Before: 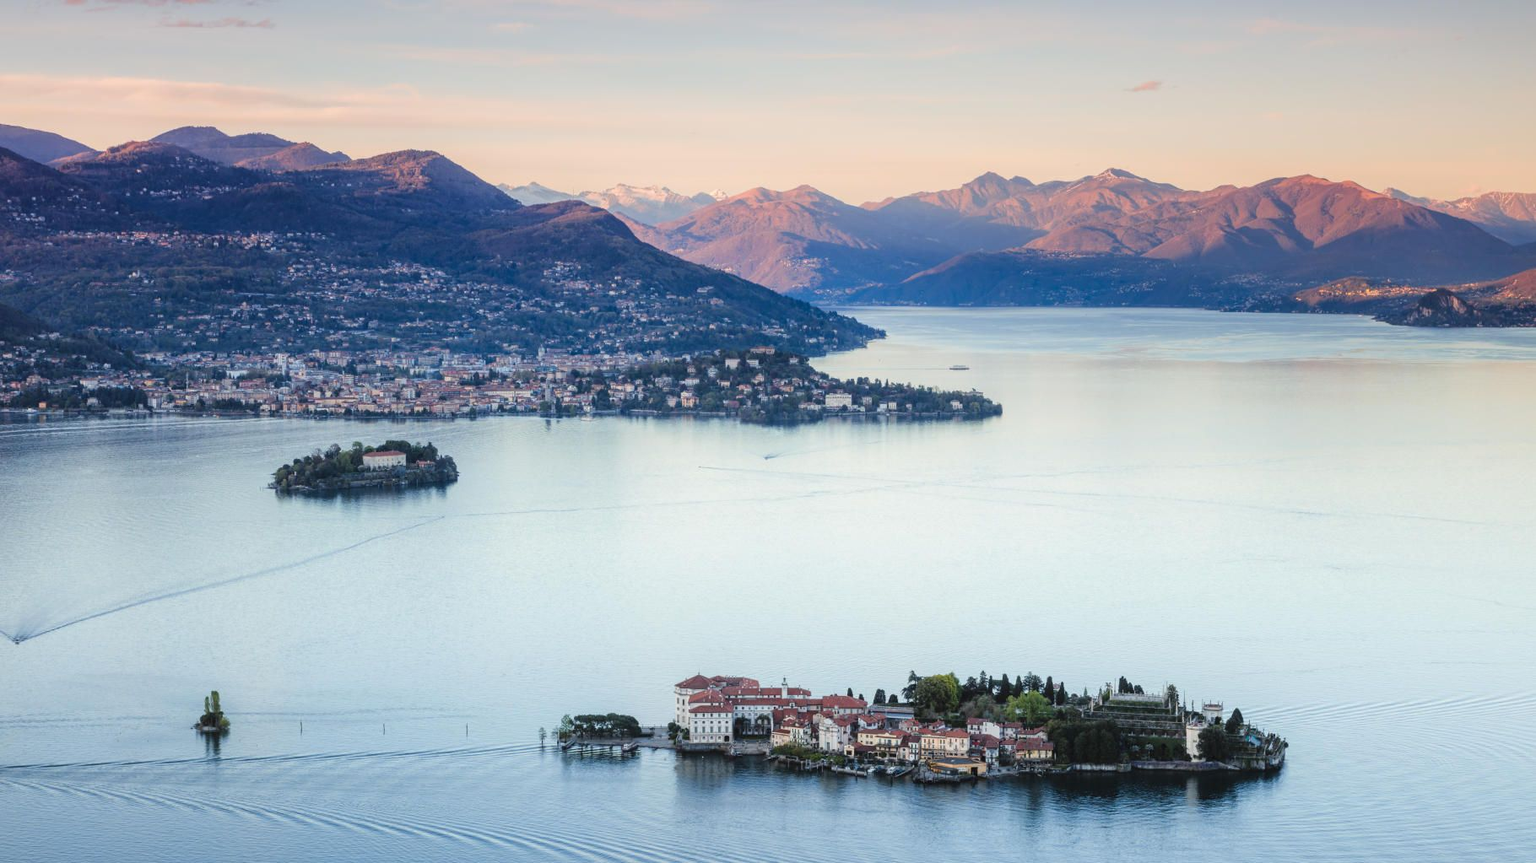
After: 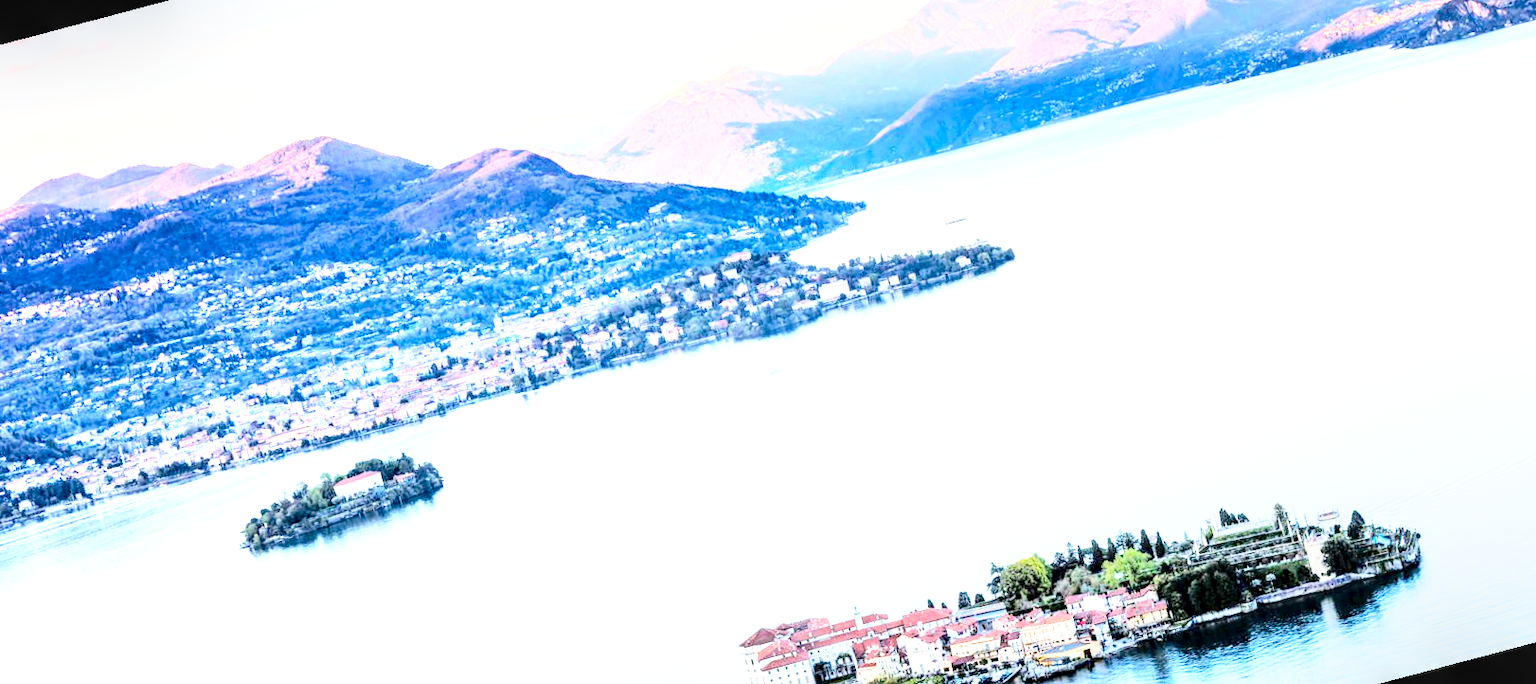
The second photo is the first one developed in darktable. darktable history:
rotate and perspective: rotation -14.8°, crop left 0.1, crop right 0.903, crop top 0.25, crop bottom 0.748
base curve: curves: ch0 [(0, 0) (0.012, 0.01) (0.073, 0.168) (0.31, 0.711) (0.645, 0.957) (1, 1)], preserve colors none
contrast brightness saturation: contrast 0.4, brightness 0.1, saturation 0.21
local contrast: highlights 60%, shadows 60%, detail 160%
tone equalizer: -7 EV 0.15 EV, -6 EV 0.6 EV, -5 EV 1.15 EV, -4 EV 1.33 EV, -3 EV 1.15 EV, -2 EV 0.6 EV, -1 EV 0.15 EV, mask exposure compensation -0.5 EV
